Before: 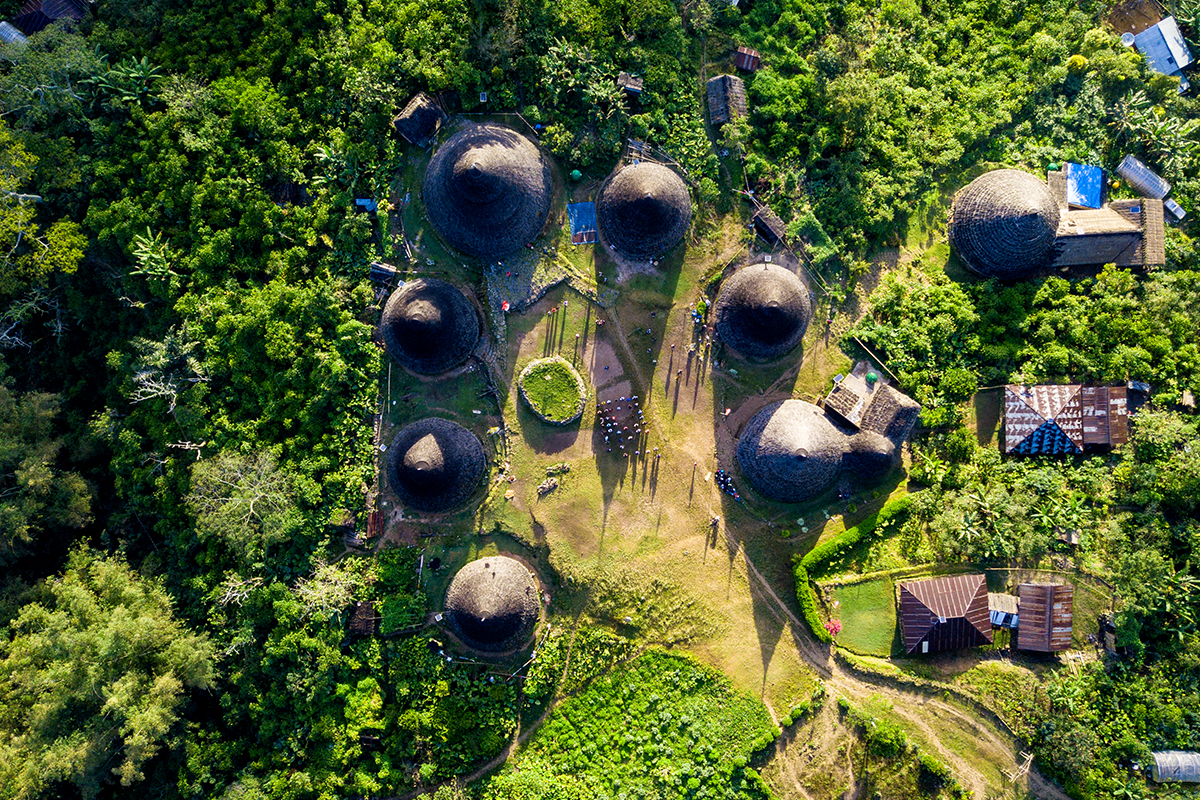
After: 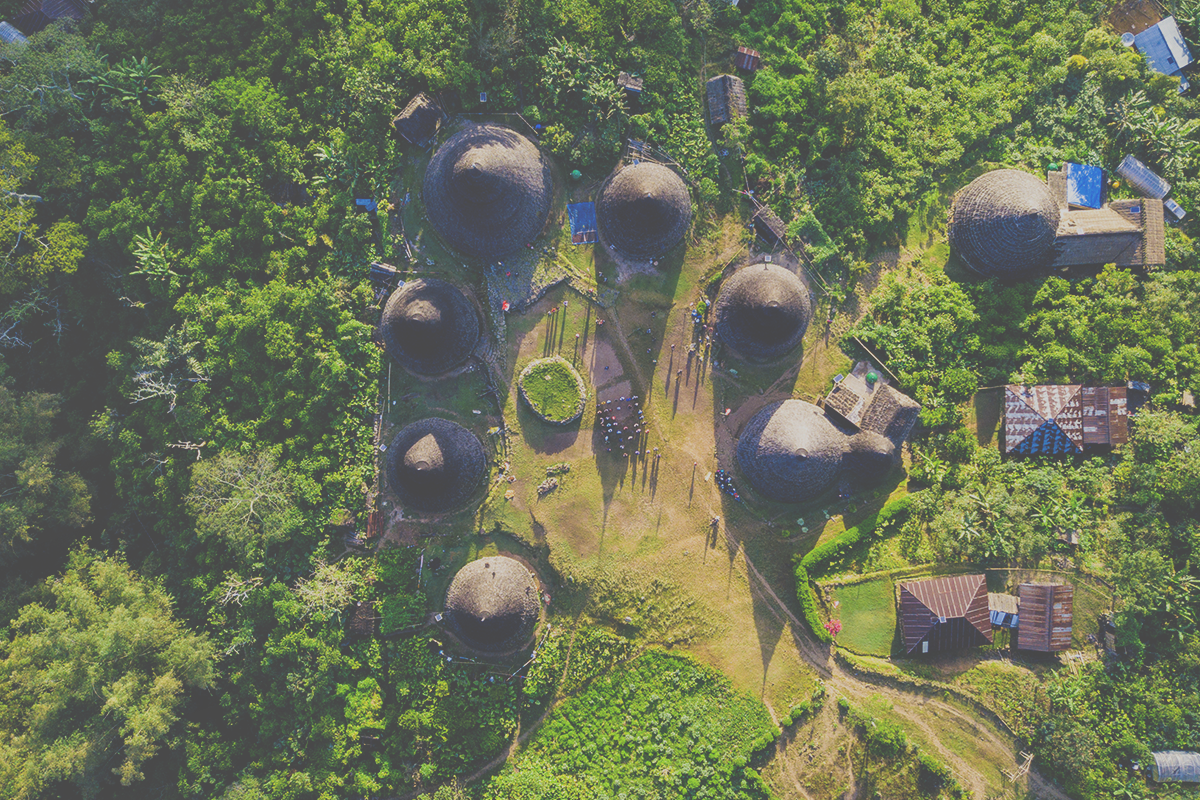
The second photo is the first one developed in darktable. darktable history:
shadows and highlights: soften with gaussian
filmic rgb: middle gray luminance 18.42%, black relative exposure -10.5 EV, white relative exposure 3.4 EV, threshold 6 EV, target black luminance 0%, hardness 6.03, latitude 99%, contrast 0.847, shadows ↔ highlights balance 0.505%, add noise in highlights 0, preserve chrominance max RGB, color science v3 (2019), use custom middle-gray values true, iterations of high-quality reconstruction 0, contrast in highlights soft, enable highlight reconstruction true
exposure: black level correction -0.062, exposure -0.05 EV, compensate highlight preservation false
